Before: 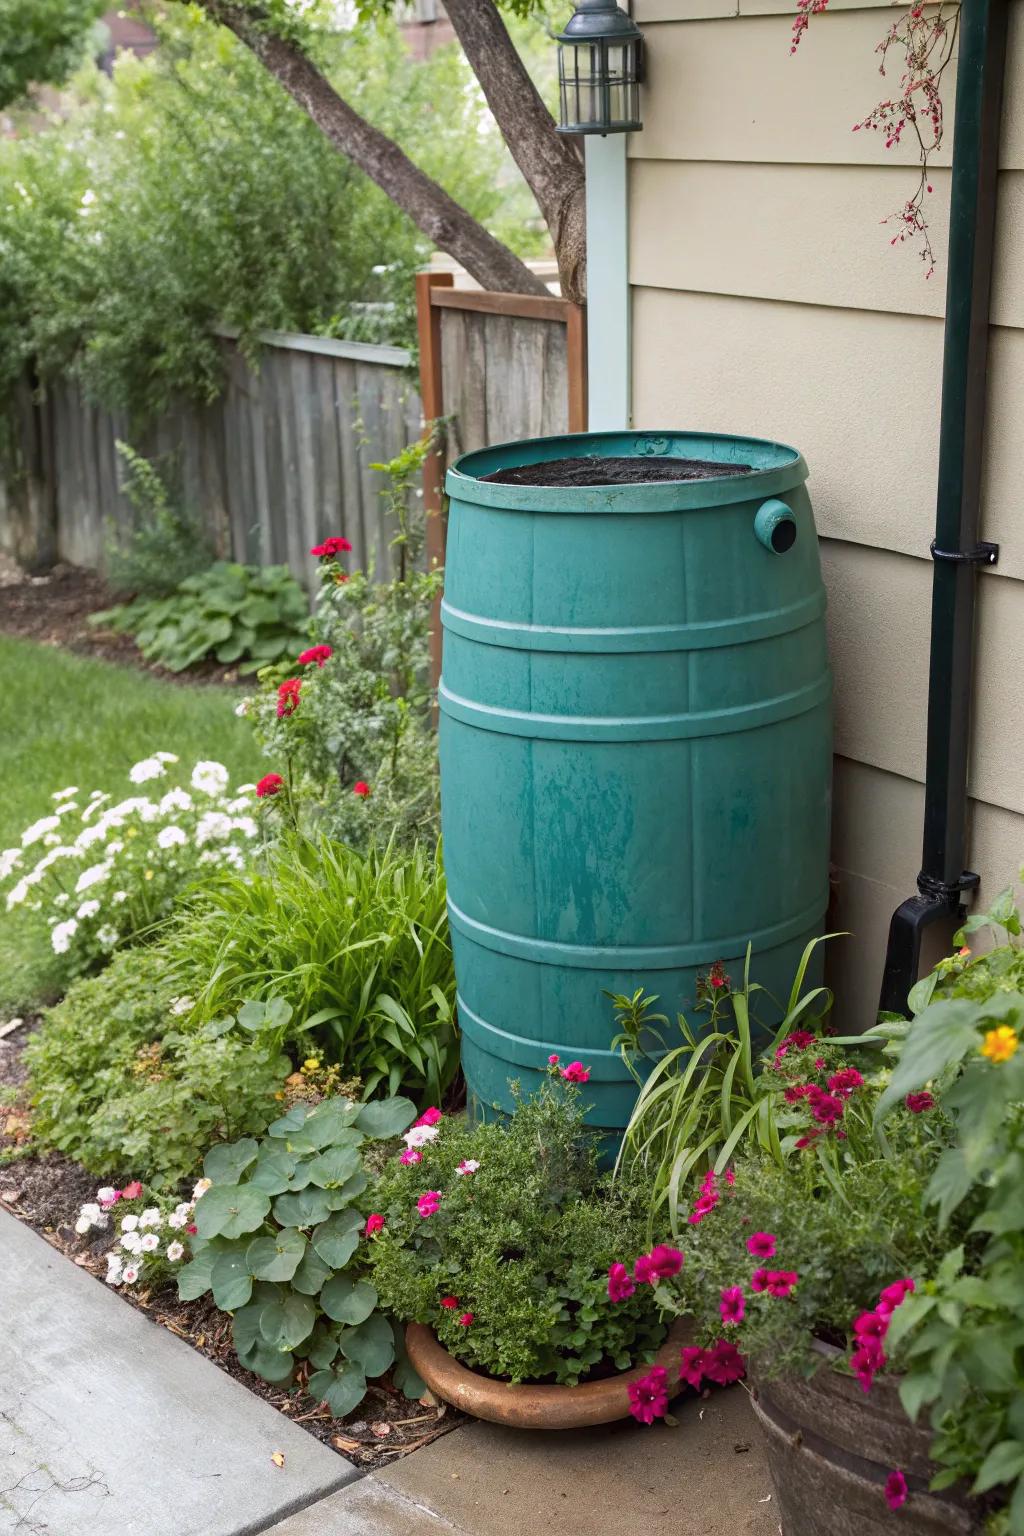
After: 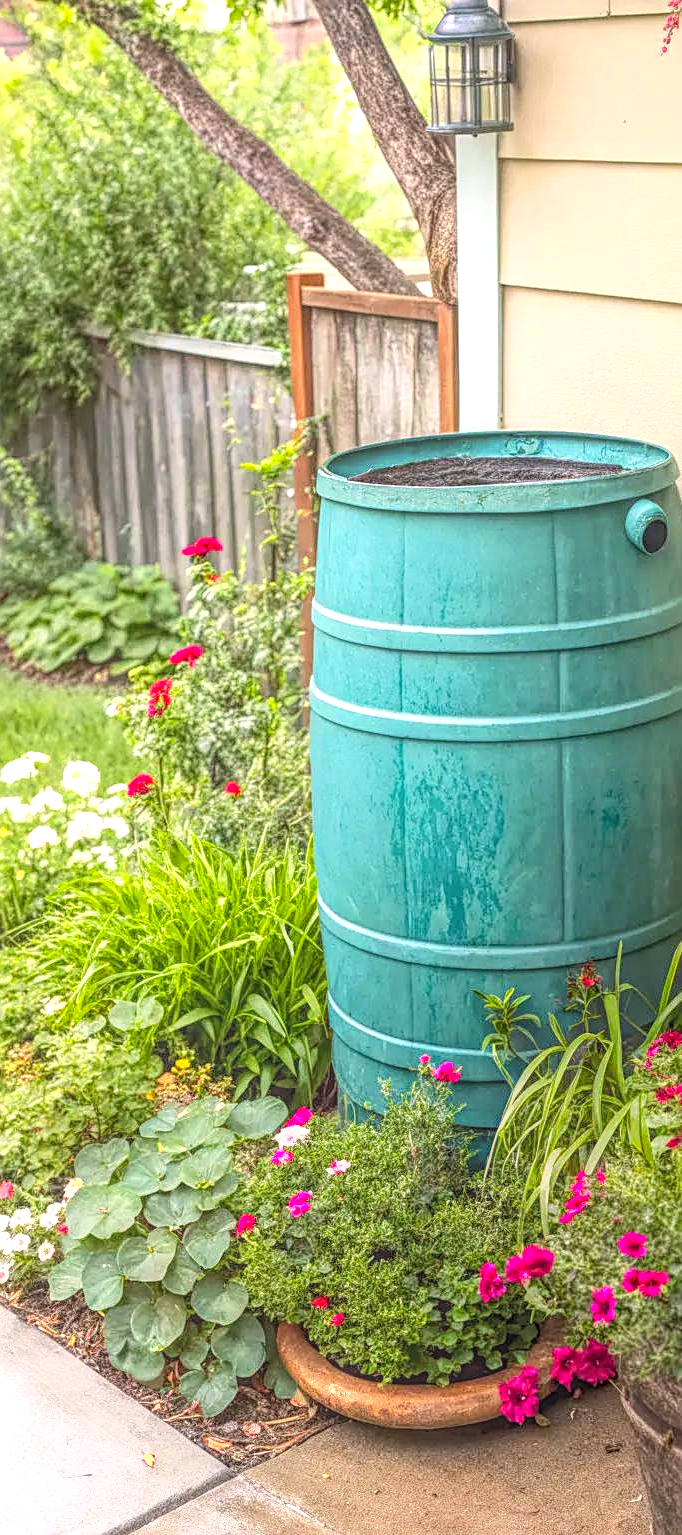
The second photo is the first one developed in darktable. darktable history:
crop and rotate: left 12.673%, right 20.66%
contrast brightness saturation: contrast 0.2, brightness 0.16, saturation 0.22
exposure: exposure 0.74 EV, compensate highlight preservation false
sharpen: on, module defaults
white balance: emerald 1
local contrast: highlights 20%, shadows 30%, detail 200%, midtone range 0.2
color correction: highlights a* 5.81, highlights b* 4.84
